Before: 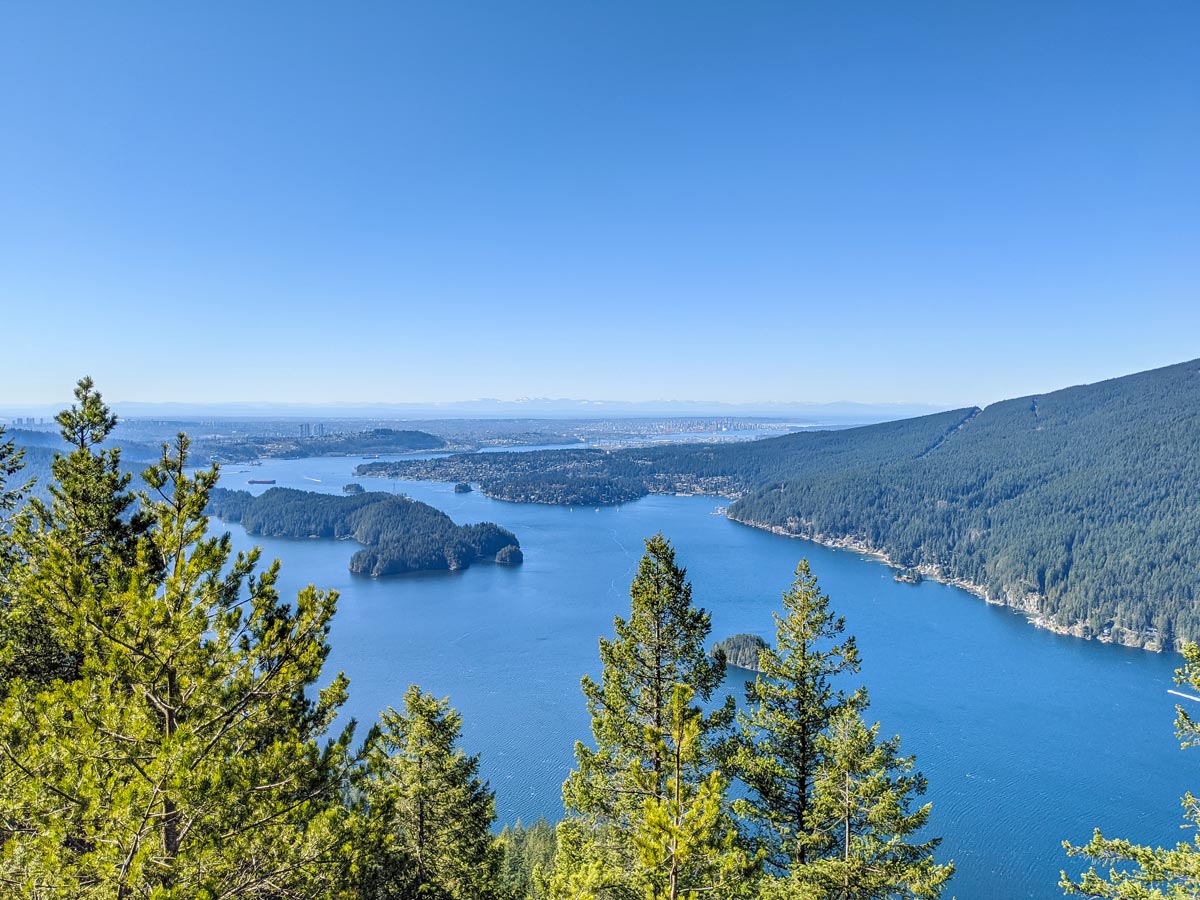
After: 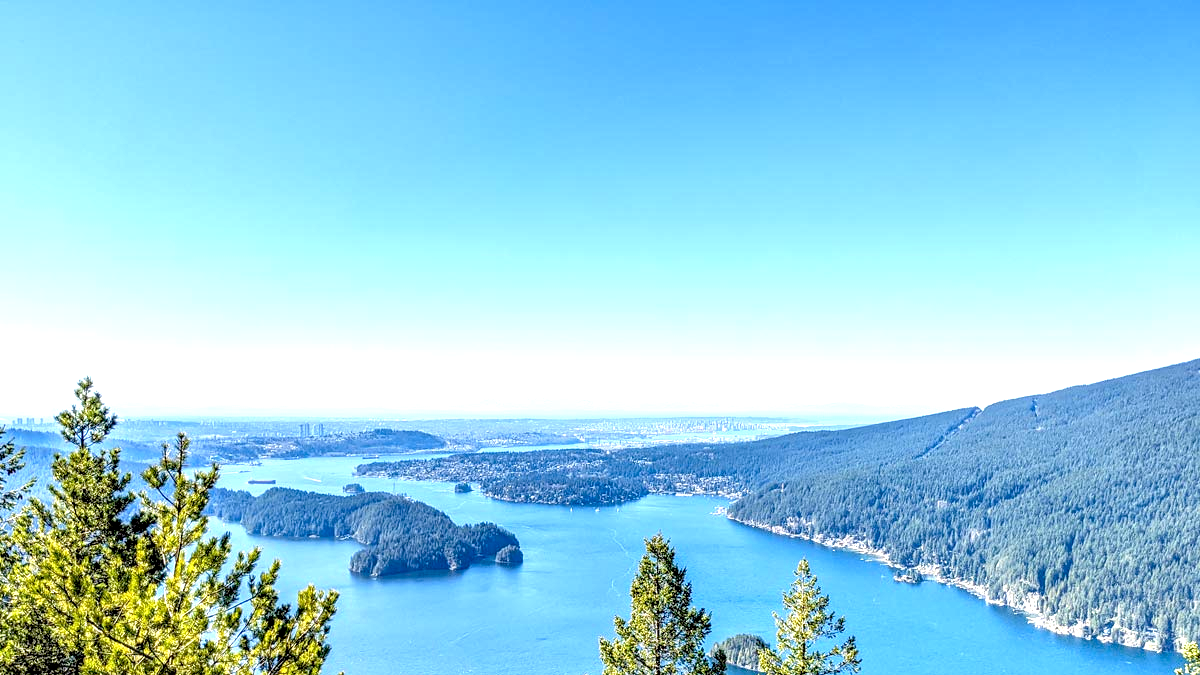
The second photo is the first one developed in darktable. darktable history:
local contrast: on, module defaults
crop: bottom 24.988%
color zones: curves: ch1 [(0, 0.469) (0.01, 0.469) (0.12, 0.446) (0.248, 0.469) (0.5, 0.5) (0.748, 0.5) (0.99, 0.469) (1, 0.469)], mix 40.33%
exposure: black level correction 0.011, exposure 1.082 EV, compensate highlight preservation false
